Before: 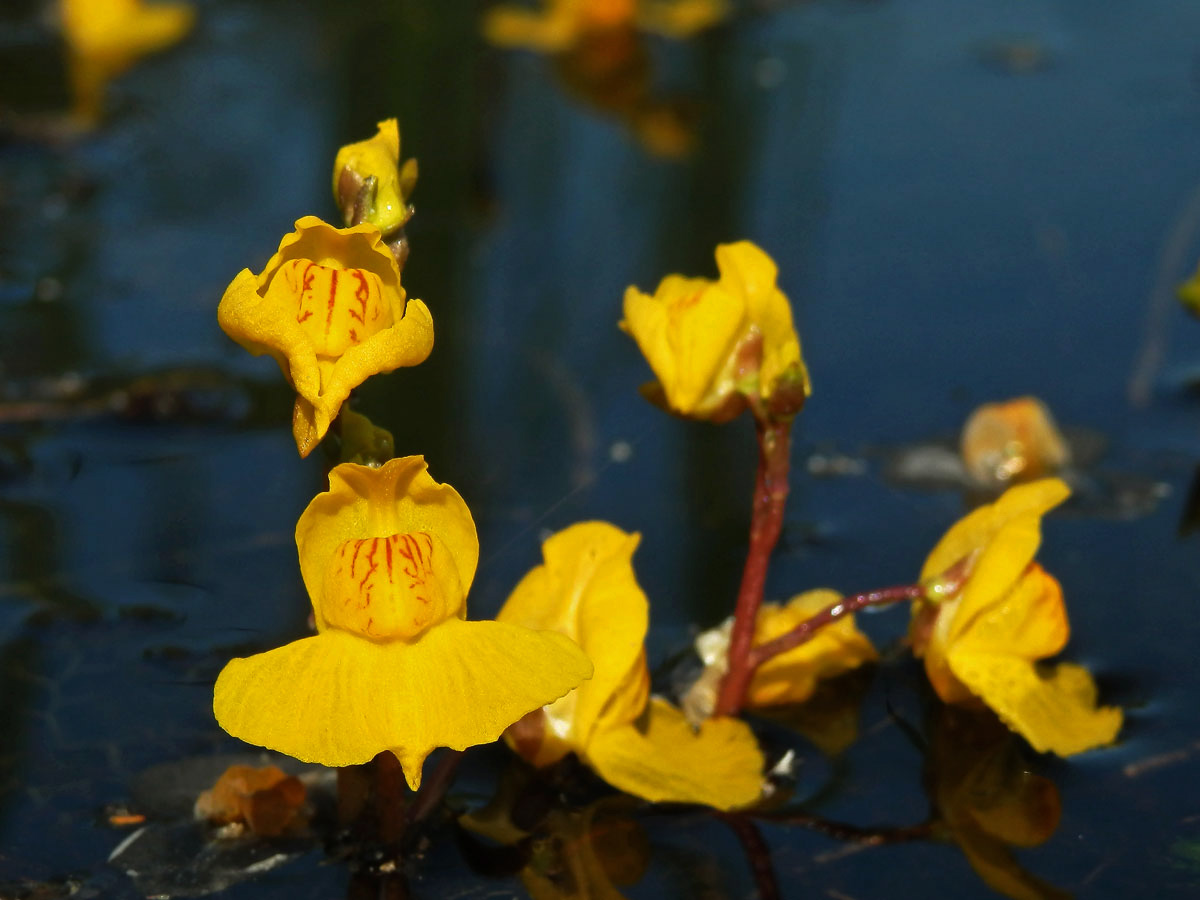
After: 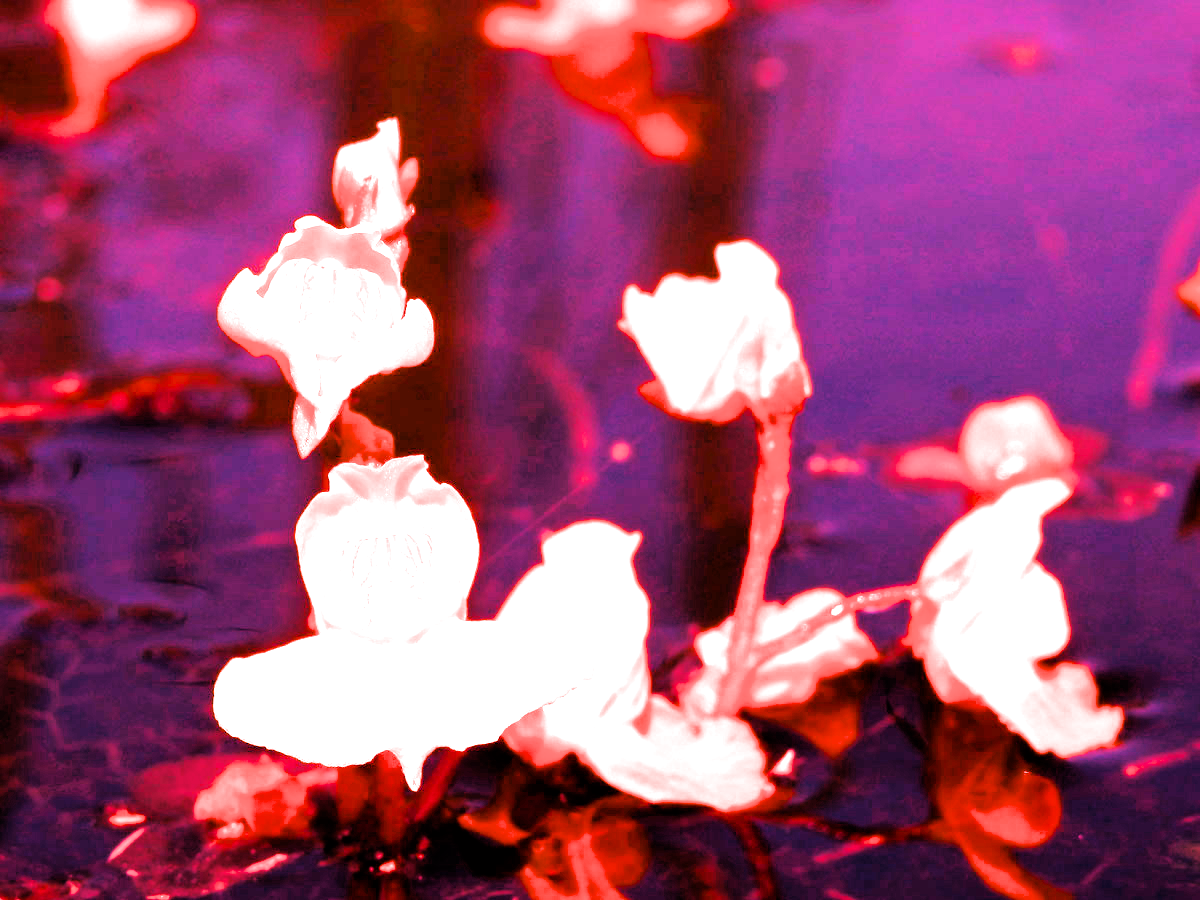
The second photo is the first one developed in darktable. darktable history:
color balance: output saturation 120%
white balance: red 4.26, blue 1.802
filmic rgb: black relative exposure -5 EV, hardness 2.88, contrast 1.3
